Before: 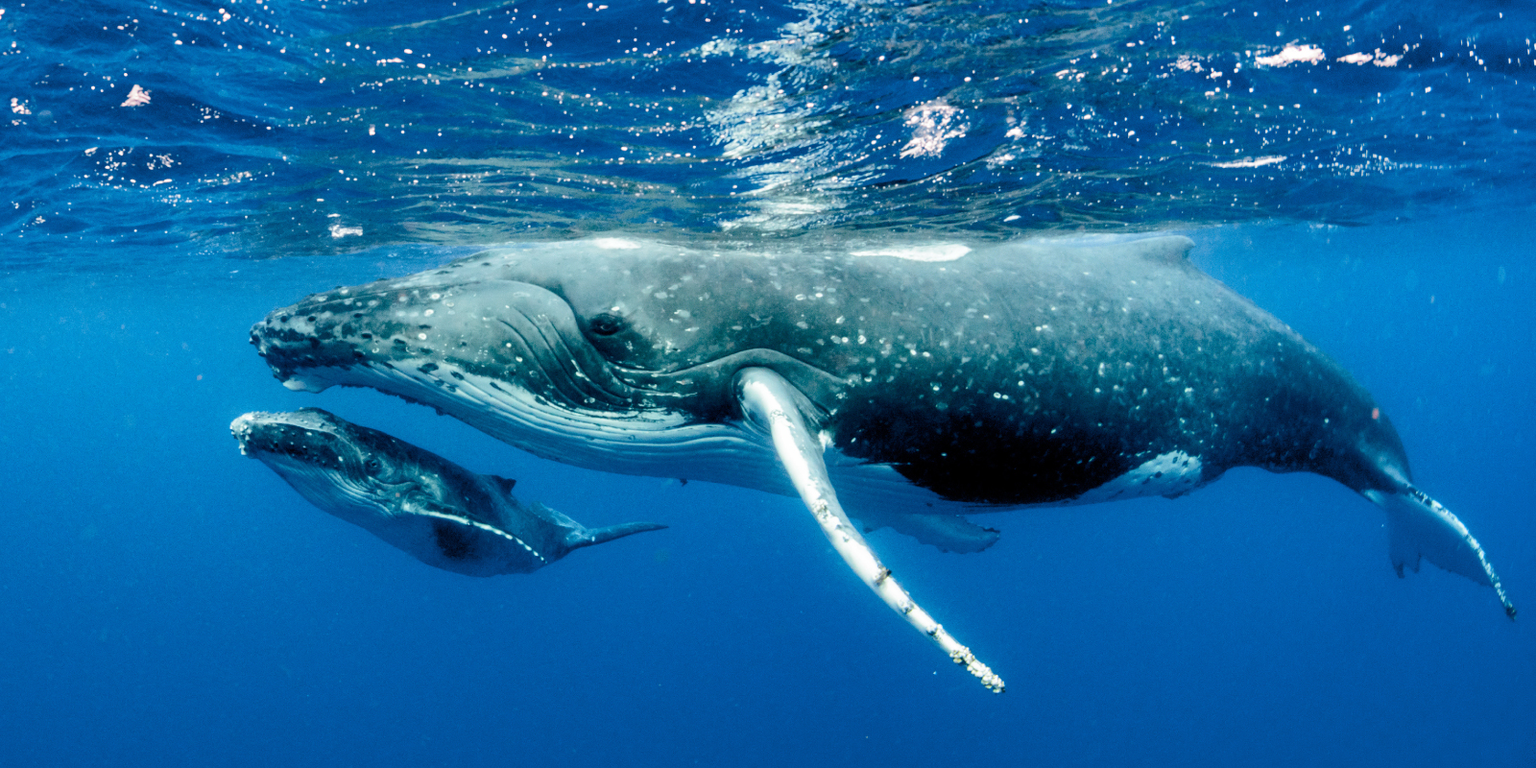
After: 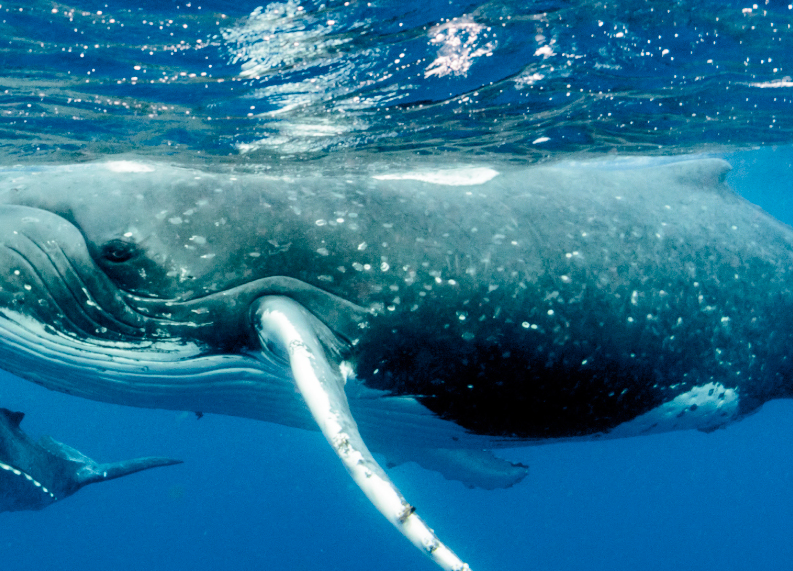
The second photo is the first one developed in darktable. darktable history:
crop: left 32.075%, top 10.976%, right 18.355%, bottom 17.596%
color zones: curves: ch1 [(0.235, 0.558) (0.75, 0.5)]; ch2 [(0.25, 0.462) (0.749, 0.457)], mix 40.67%
